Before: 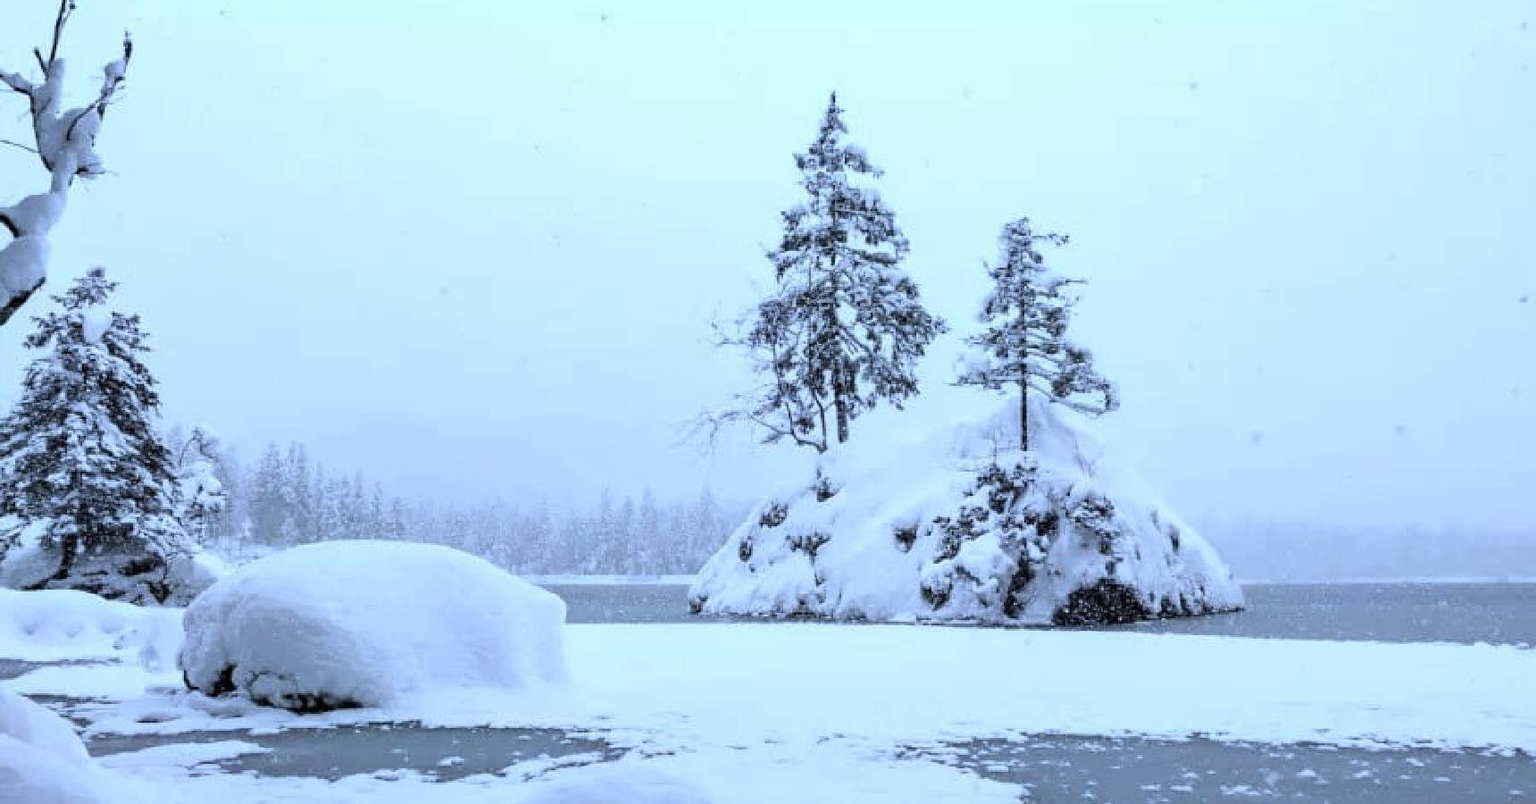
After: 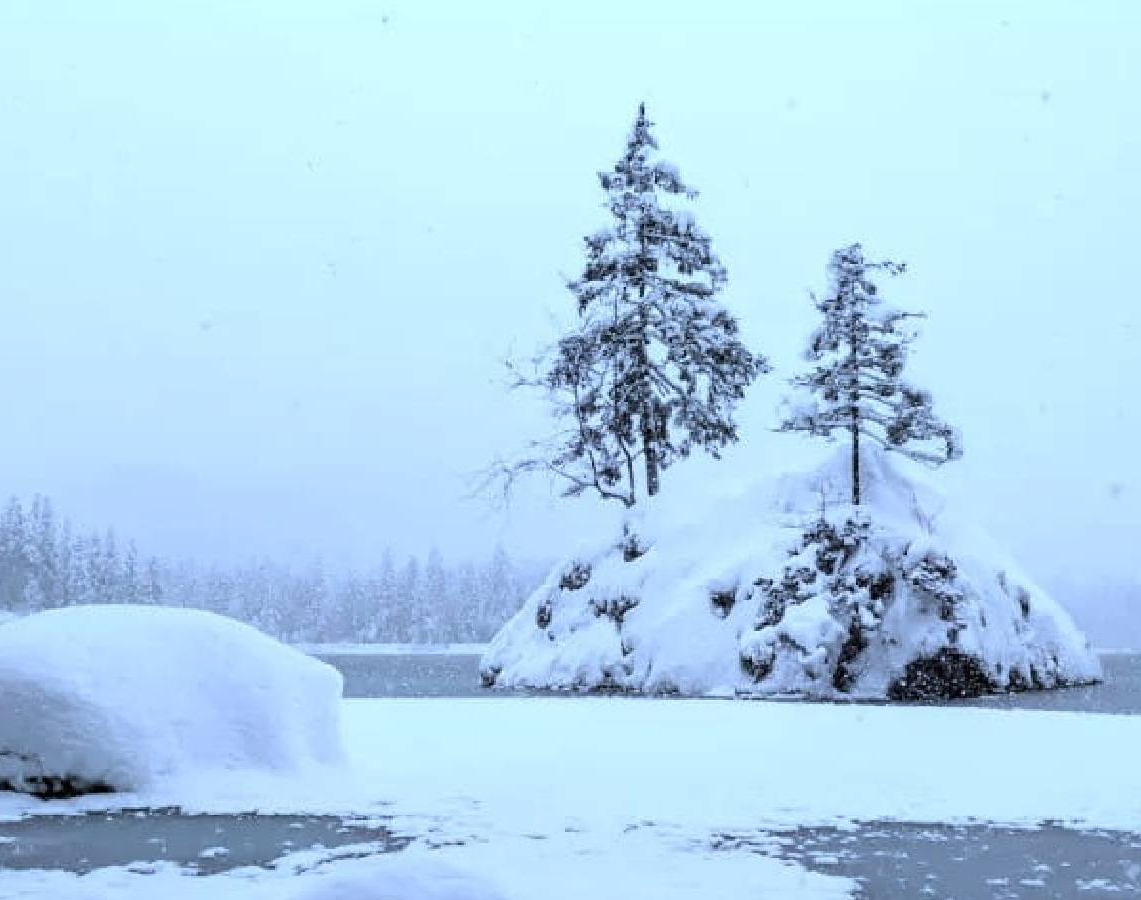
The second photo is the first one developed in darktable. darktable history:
crop: left 16.964%, right 16.669%
